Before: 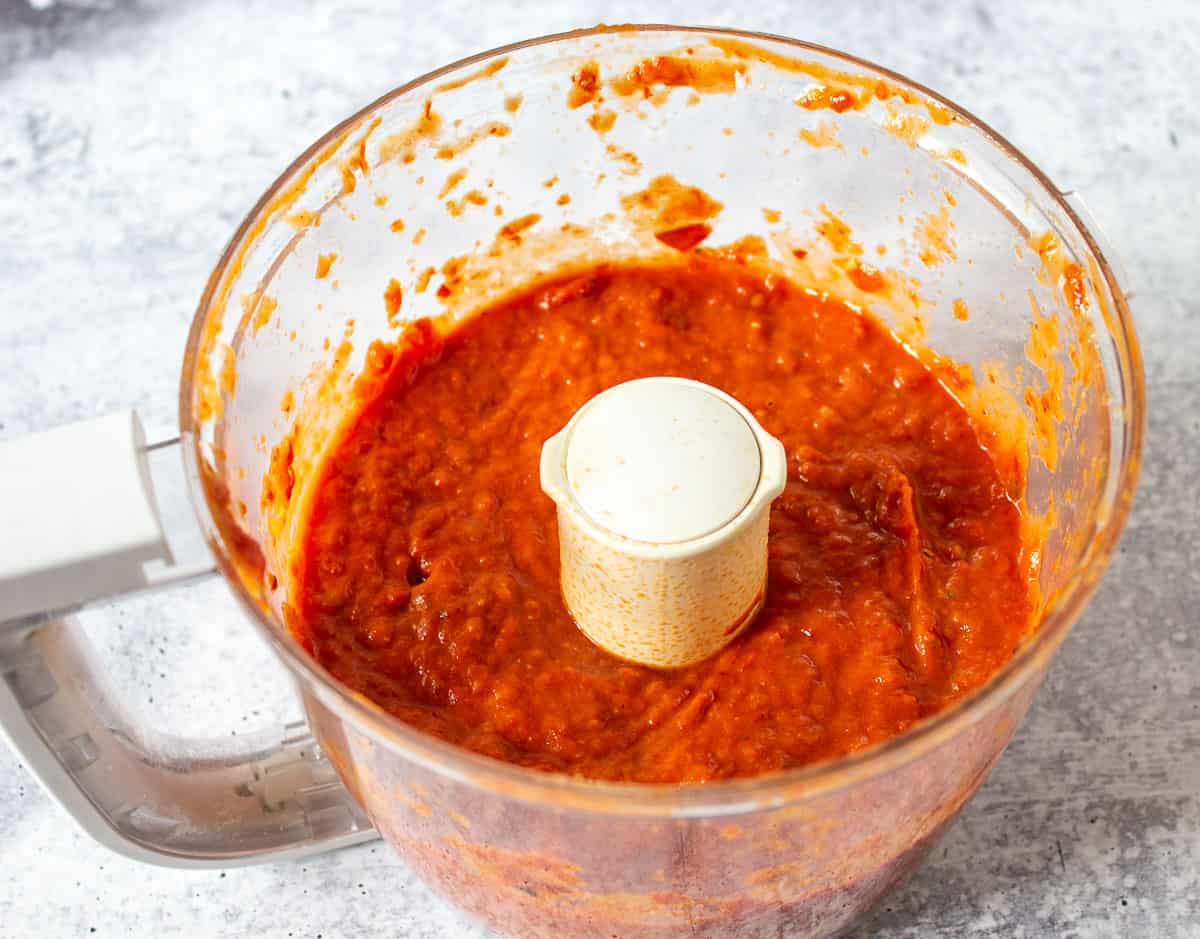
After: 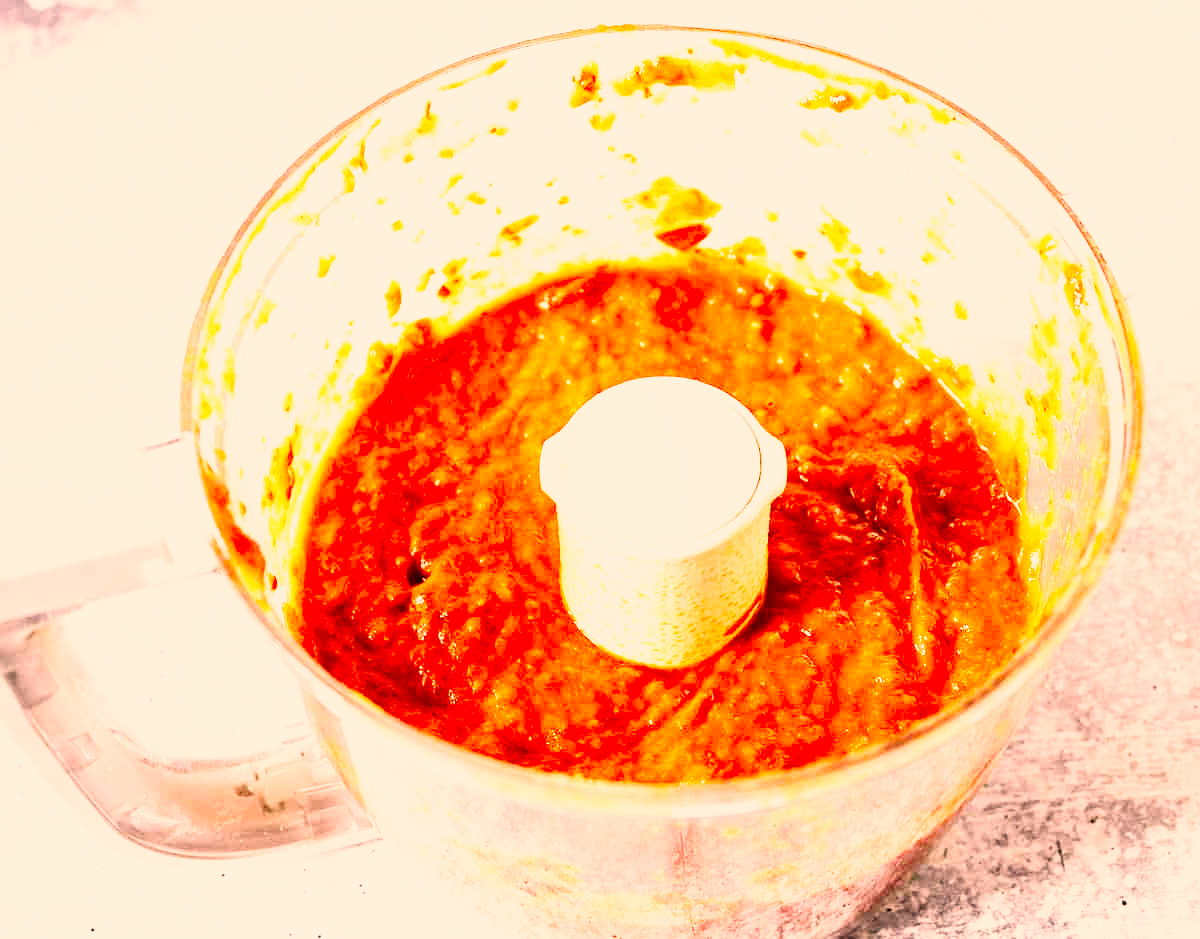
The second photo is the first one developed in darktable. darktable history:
base curve: curves: ch0 [(0, 0.003) (0.001, 0.002) (0.006, 0.004) (0.02, 0.022) (0.048, 0.086) (0.094, 0.234) (0.162, 0.431) (0.258, 0.629) (0.385, 0.8) (0.548, 0.918) (0.751, 0.988) (1, 1)], preserve colors none
color correction: highlights a* 20.62, highlights b* 19.76
tone equalizer: -8 EV -0.762 EV, -7 EV -0.731 EV, -6 EV -0.57 EV, -5 EV -0.363 EV, -3 EV 0.382 EV, -2 EV 0.6 EV, -1 EV 0.681 EV, +0 EV 0.738 EV, edges refinement/feathering 500, mask exposure compensation -1.57 EV, preserve details no
